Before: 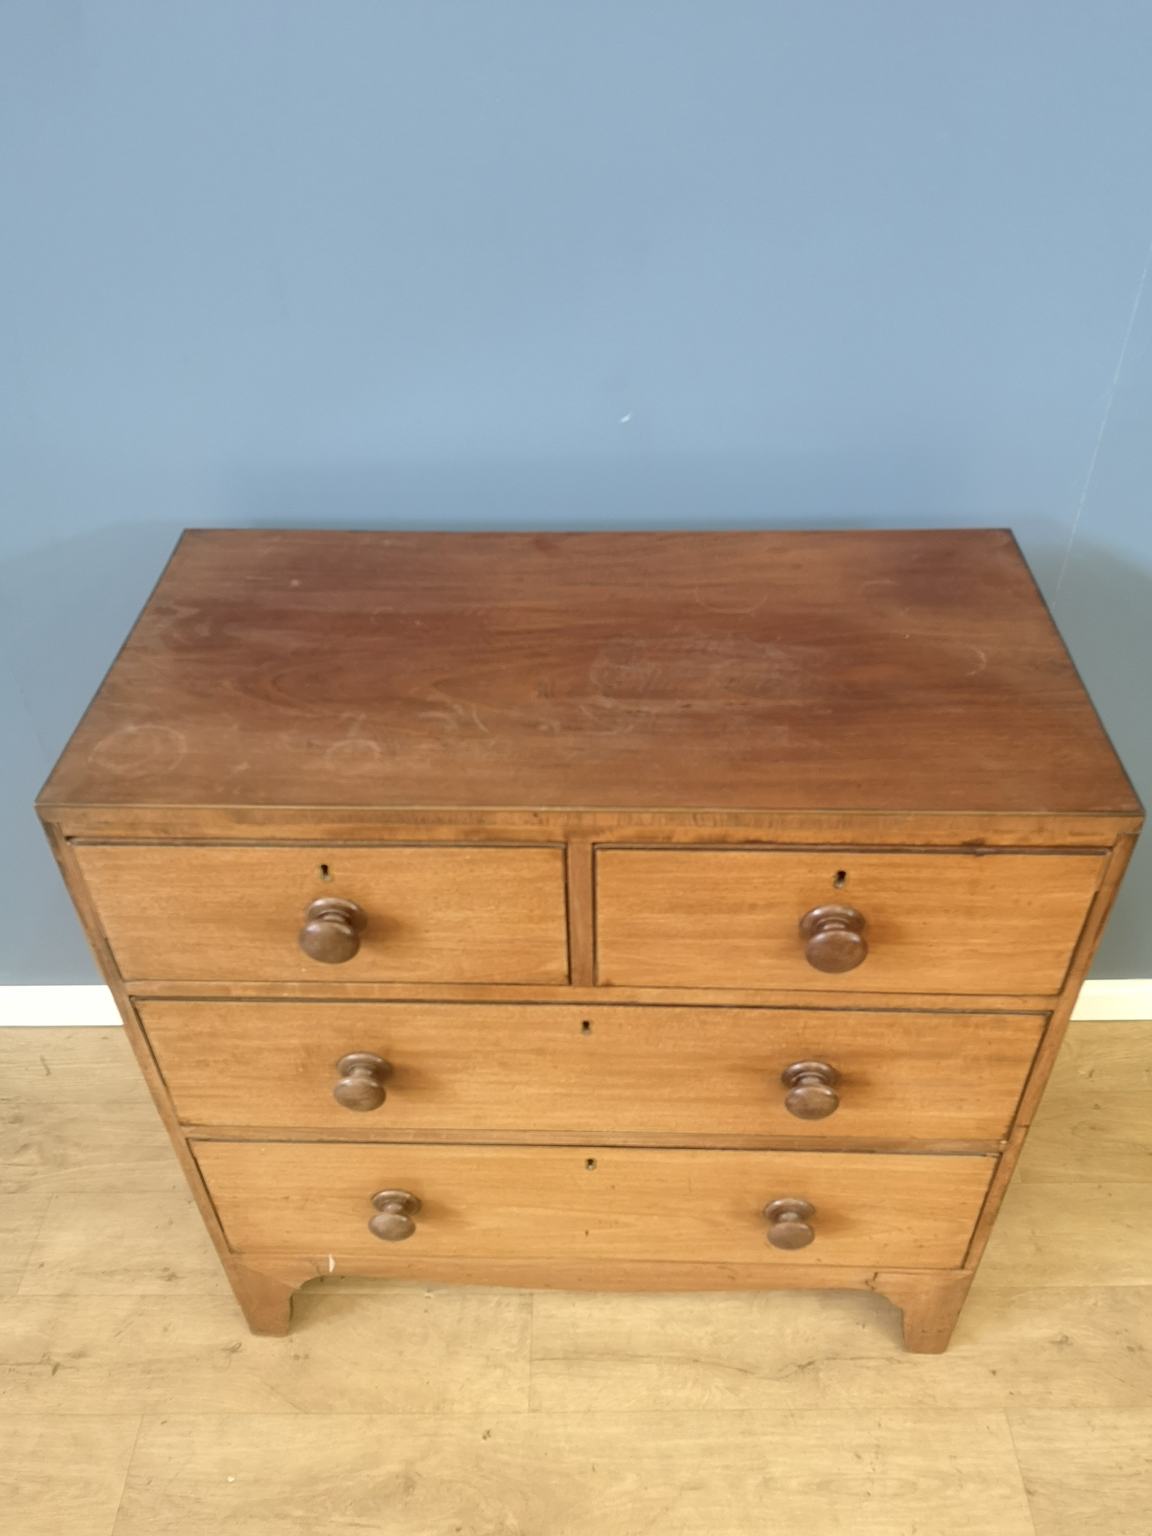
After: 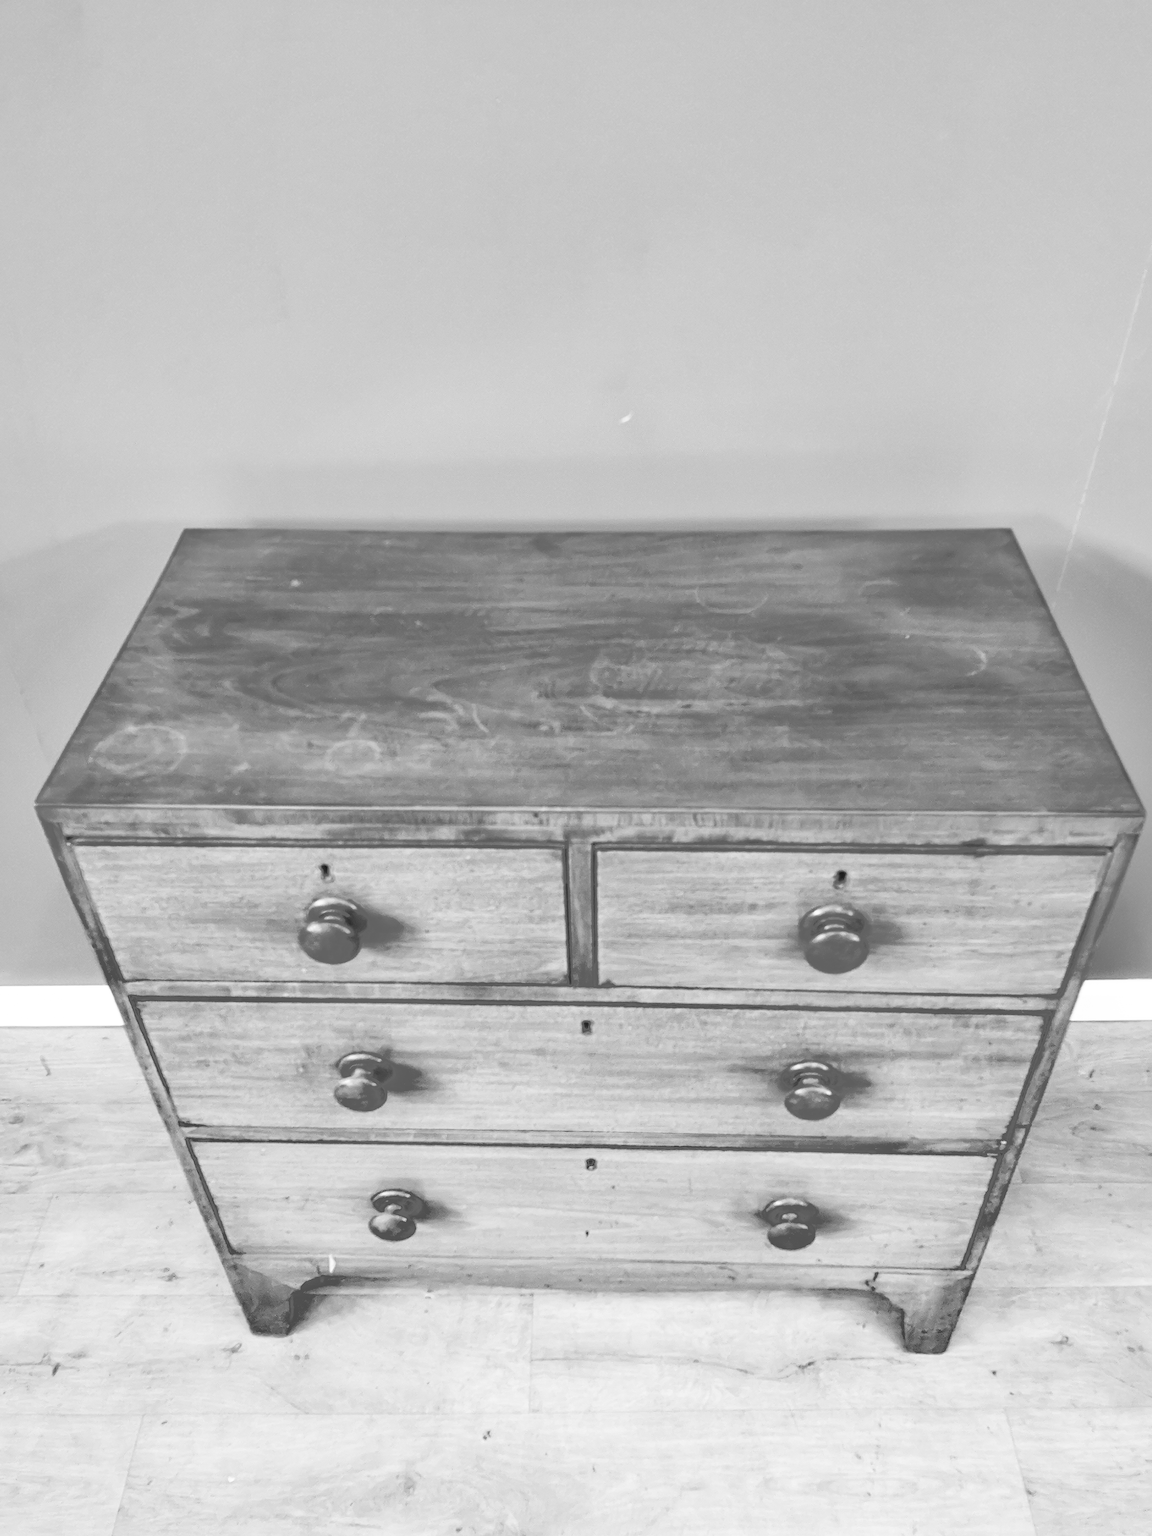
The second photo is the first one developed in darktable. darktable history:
contrast brightness saturation: contrast 0.53, brightness 0.47, saturation -1
shadows and highlights: shadows 25, highlights -70
